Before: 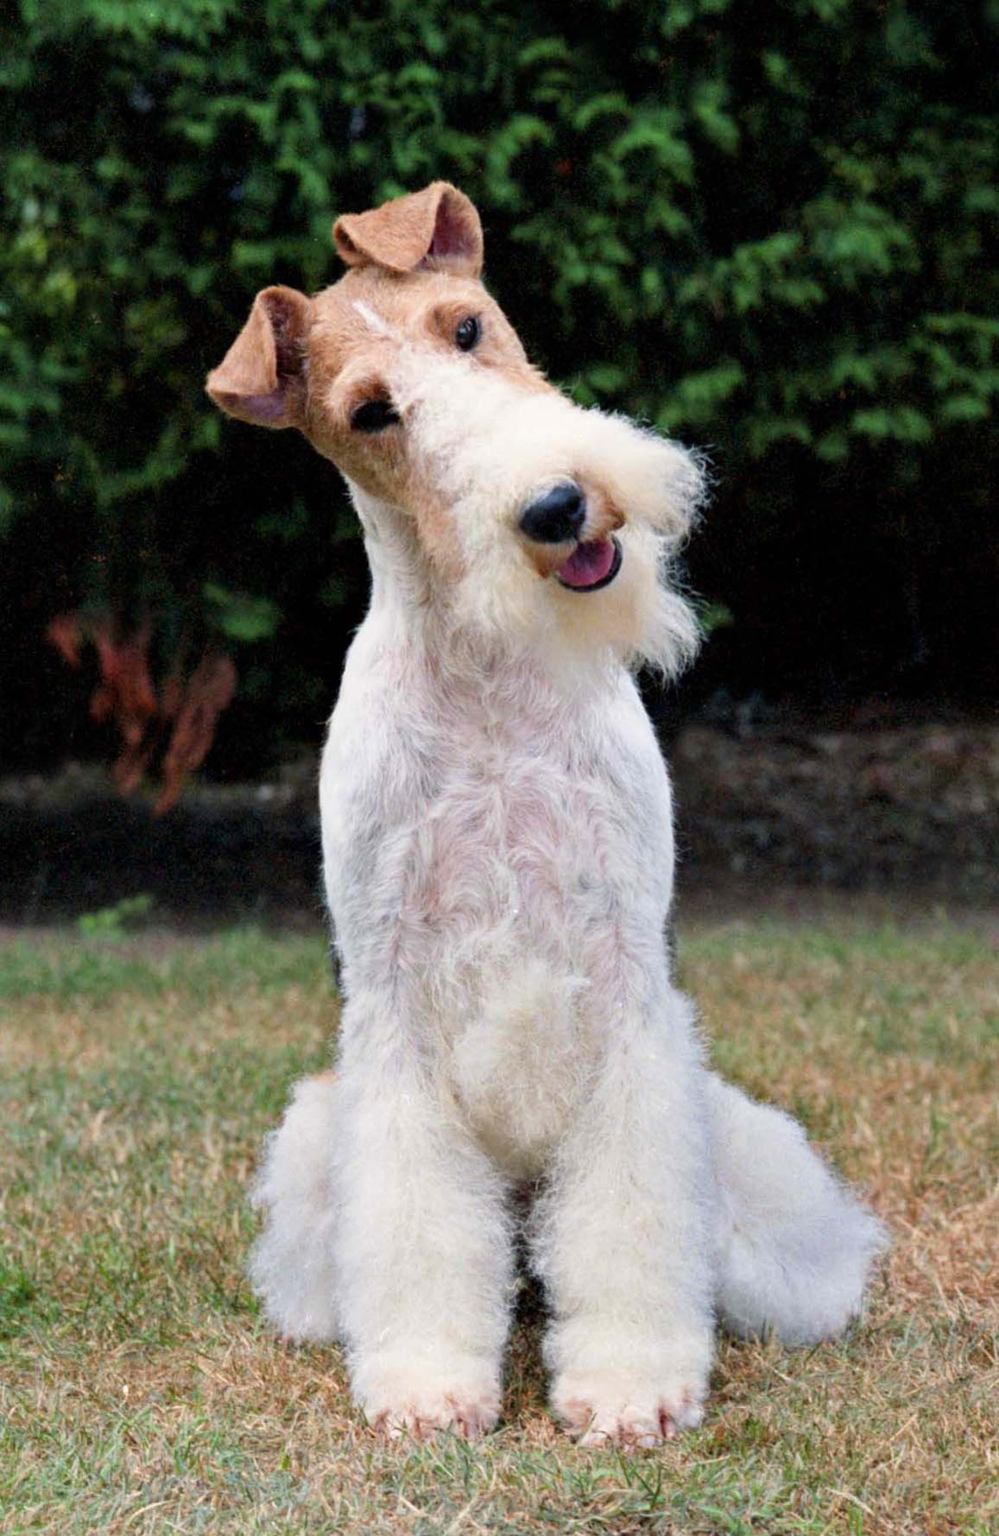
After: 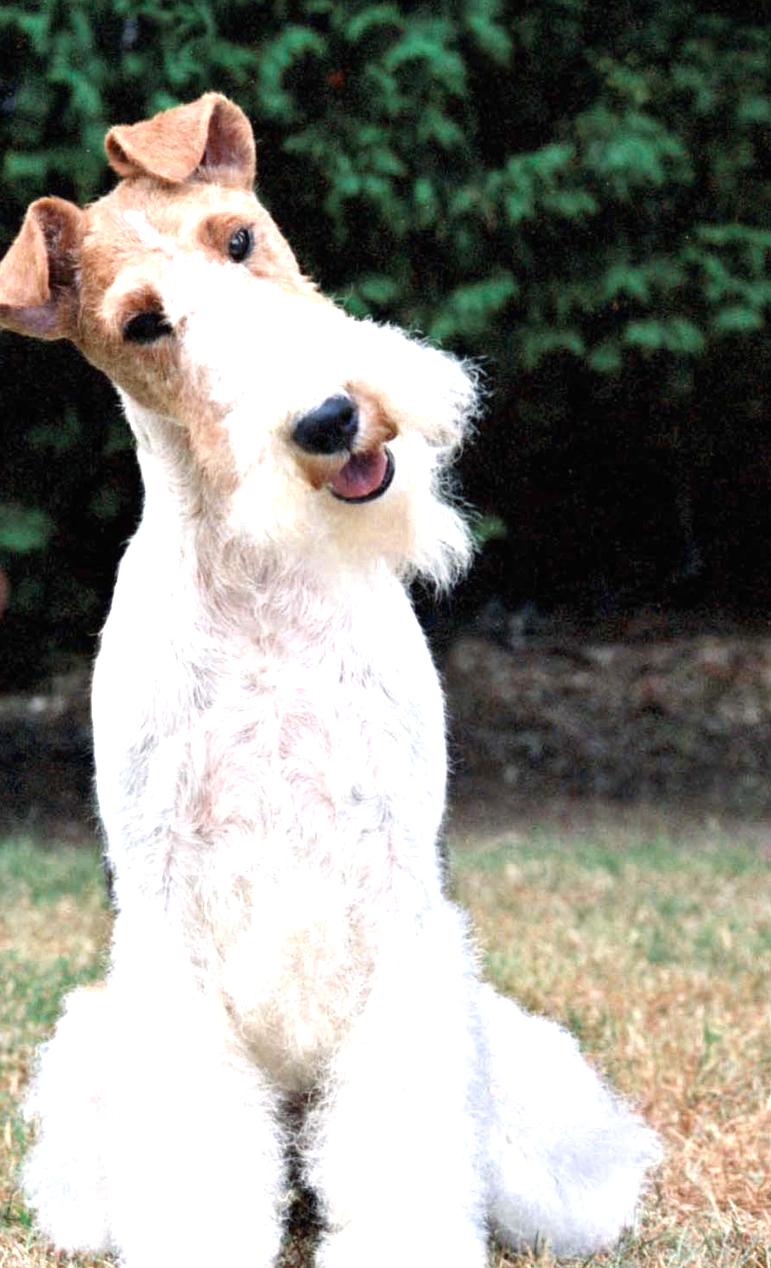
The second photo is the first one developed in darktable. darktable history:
color correction: highlights a* 0.056, highlights b* -0.617
color zones: curves: ch0 [(0, 0.5) (0.125, 0.4) (0.25, 0.5) (0.375, 0.4) (0.5, 0.4) (0.625, 0.35) (0.75, 0.35) (0.875, 0.5)]; ch1 [(0, 0.35) (0.125, 0.45) (0.25, 0.35) (0.375, 0.35) (0.5, 0.35) (0.625, 0.35) (0.75, 0.45) (0.875, 0.35)]; ch2 [(0, 0.6) (0.125, 0.5) (0.25, 0.5) (0.375, 0.6) (0.5, 0.6) (0.625, 0.5) (0.75, 0.5) (0.875, 0.5)]
crop: left 22.836%, top 5.838%, bottom 11.599%
exposure: black level correction 0, exposure 1.097 EV, compensate highlight preservation false
